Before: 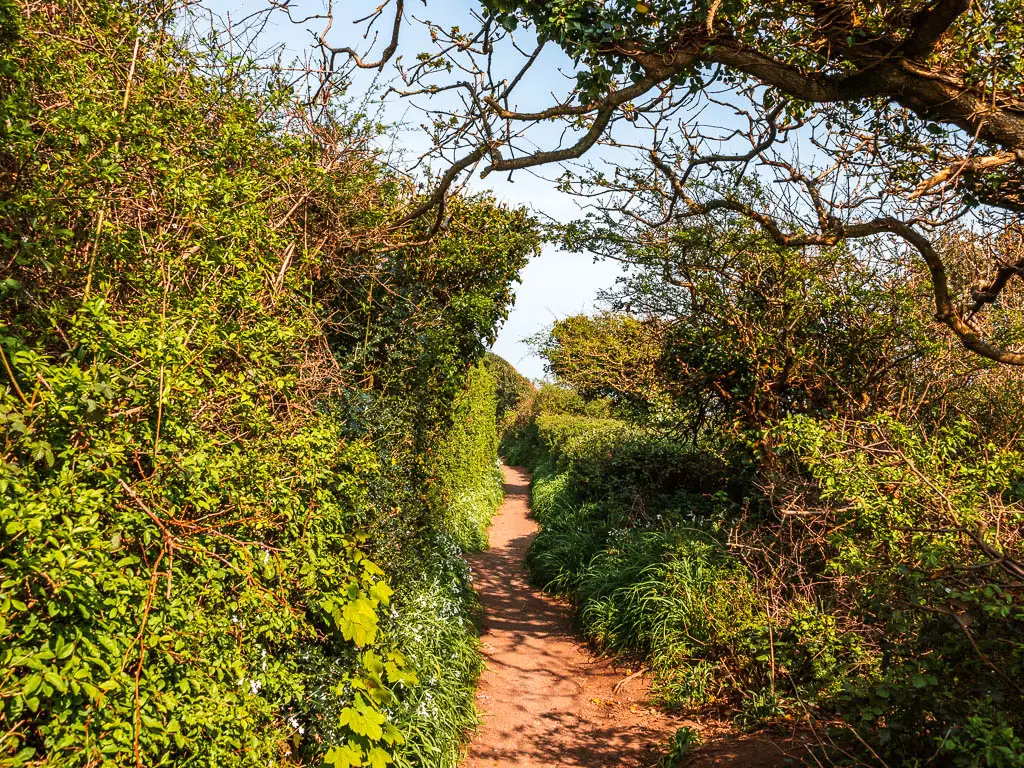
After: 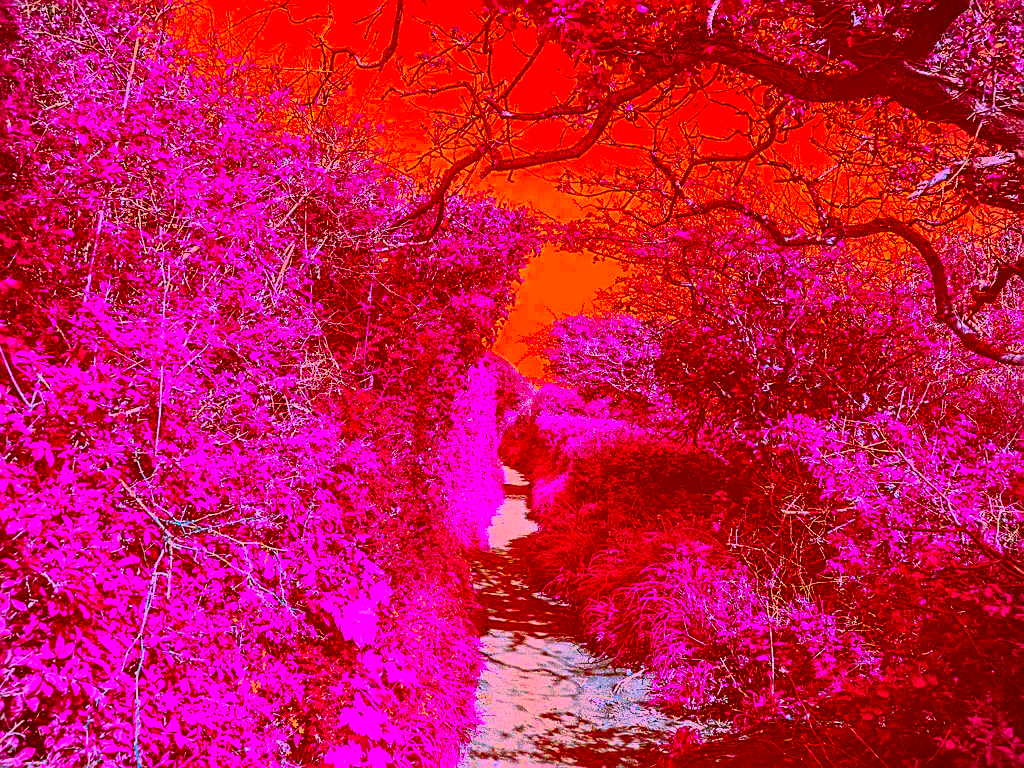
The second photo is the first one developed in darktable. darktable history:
color correction: highlights a* -39.61, highlights b* -39.94, shadows a* -39.95, shadows b* -39.42, saturation -2.96
sharpen: on, module defaults
vignetting: fall-off start 91.67%
